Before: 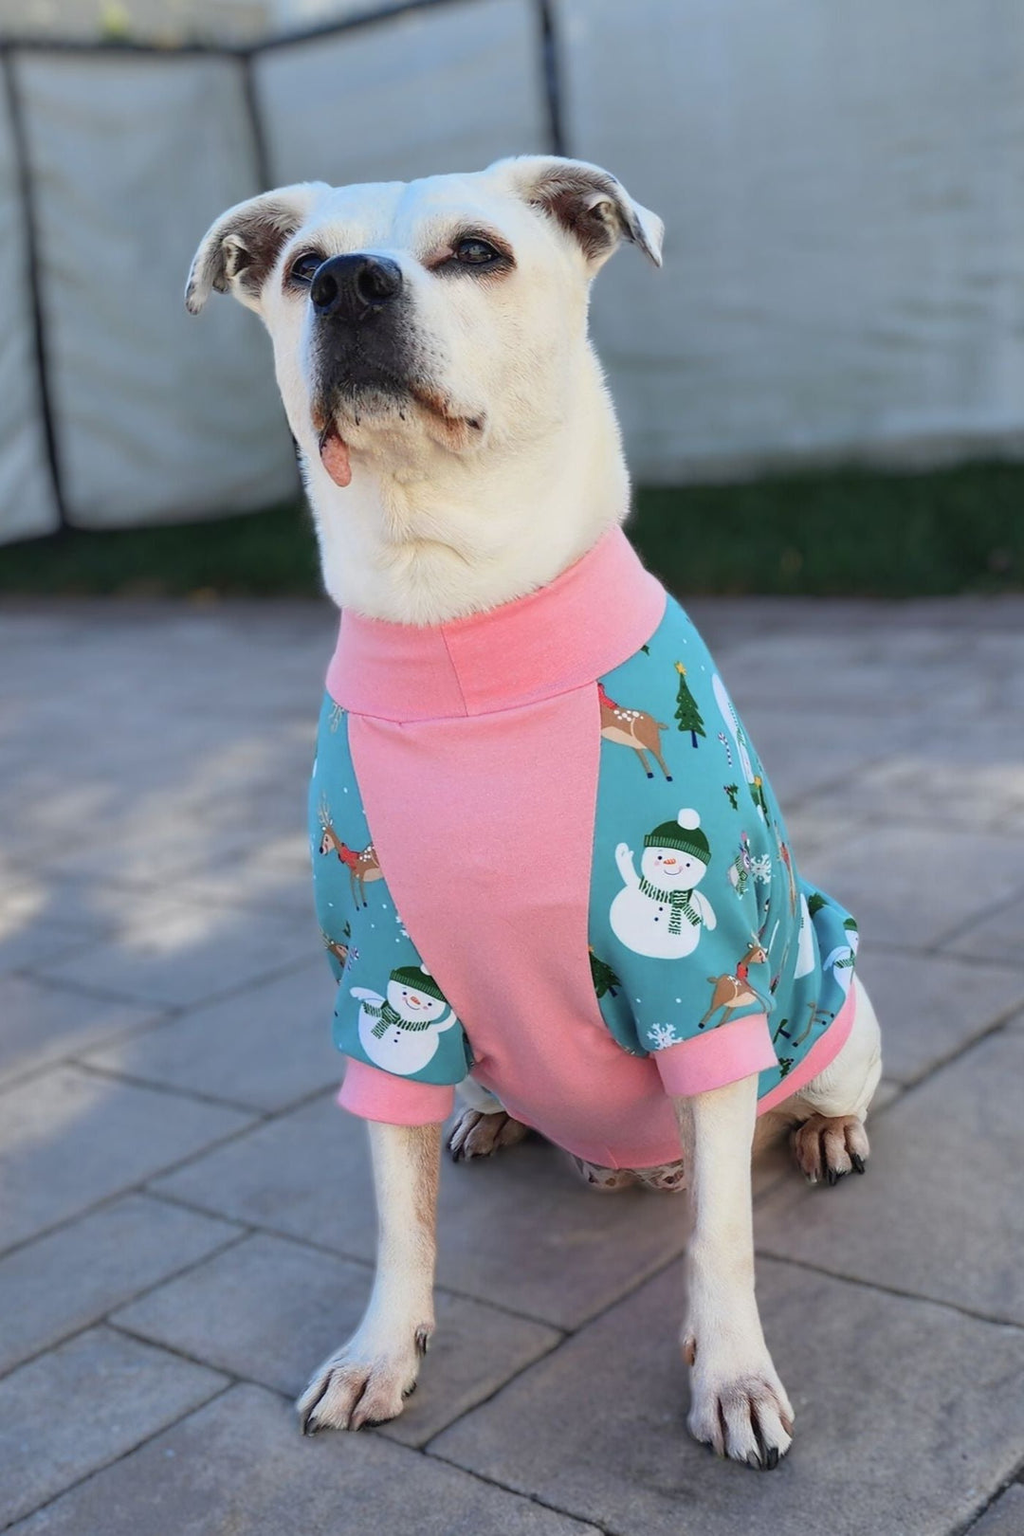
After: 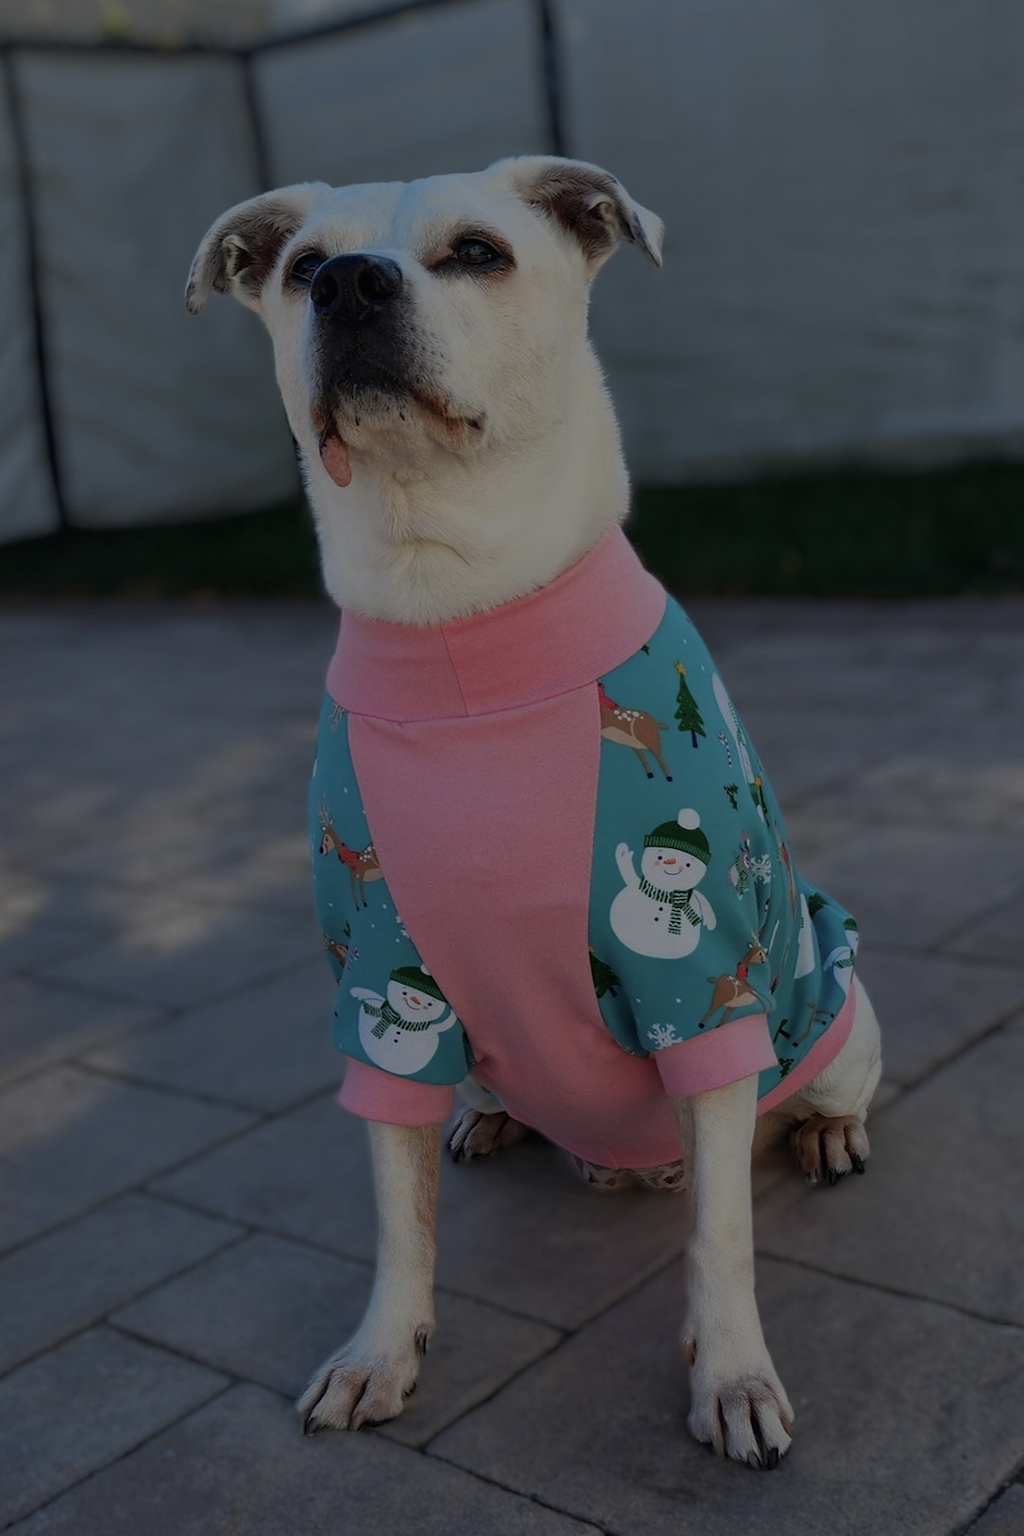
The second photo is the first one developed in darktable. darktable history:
tone equalizer: -8 EV -1.97 EV, -7 EV -1.97 EV, -6 EV -1.99 EV, -5 EV -2 EV, -4 EV -1.96 EV, -3 EV -1.98 EV, -2 EV -2 EV, -1 EV -1.61 EV, +0 EV -1.99 EV, edges refinement/feathering 500, mask exposure compensation -1.57 EV, preserve details guided filter
